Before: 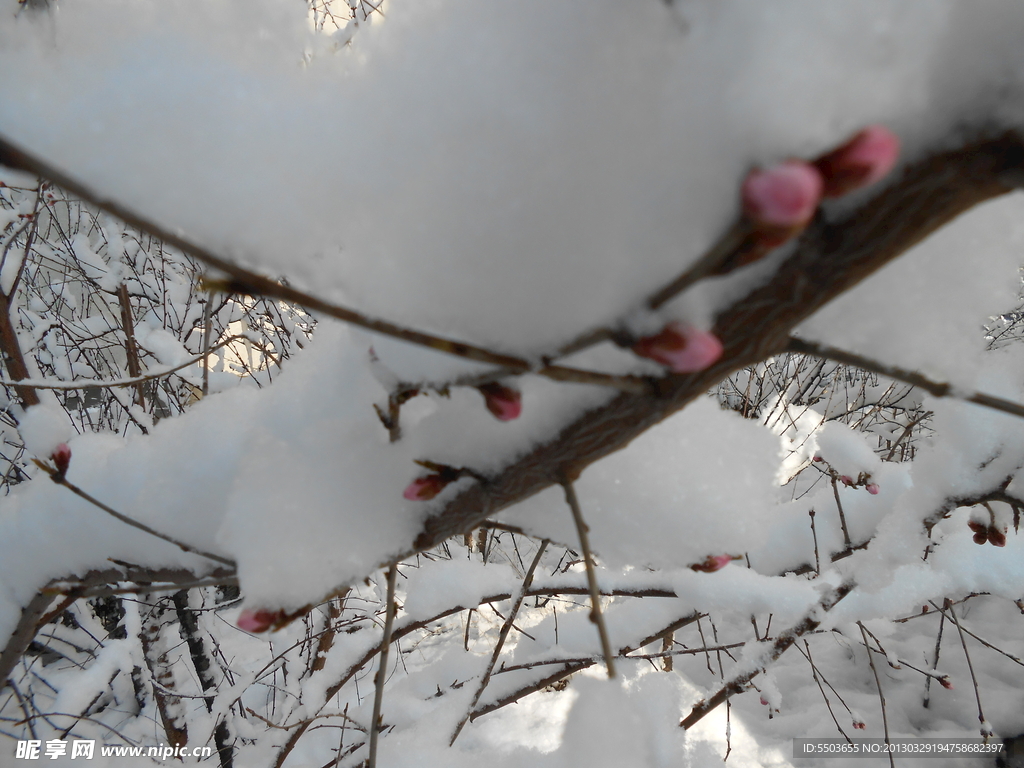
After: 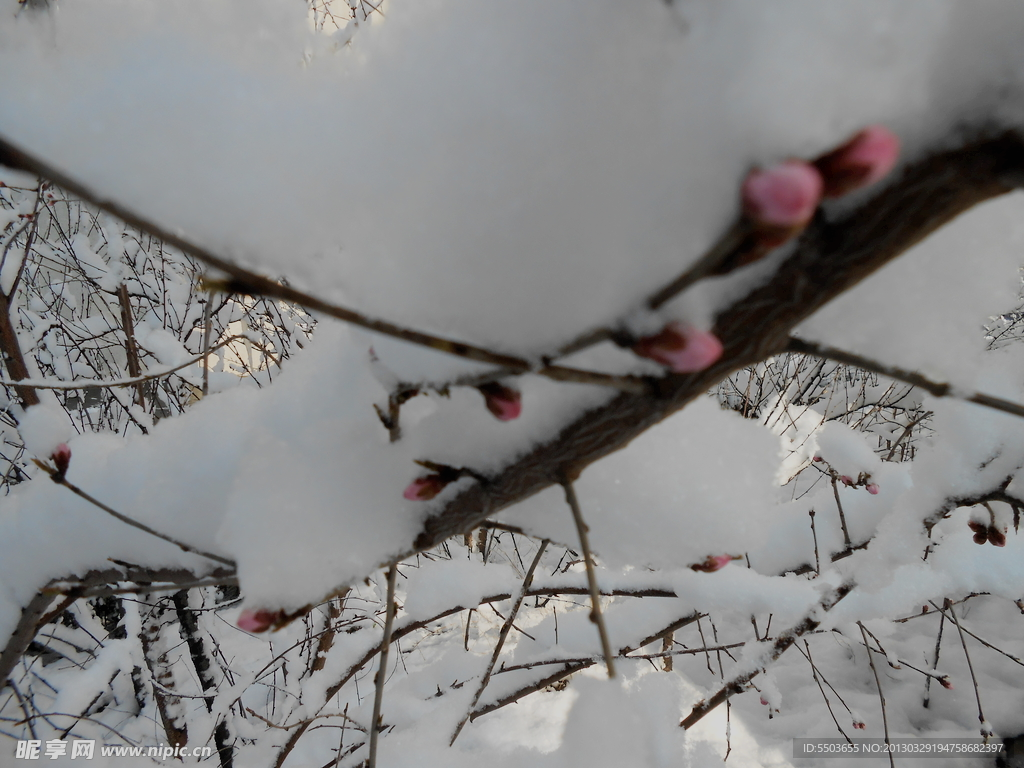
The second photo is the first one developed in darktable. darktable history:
filmic rgb: black relative exposure -7.65 EV, white relative exposure 4.56 EV, threshold 2.94 EV, hardness 3.61, enable highlight reconstruction true
